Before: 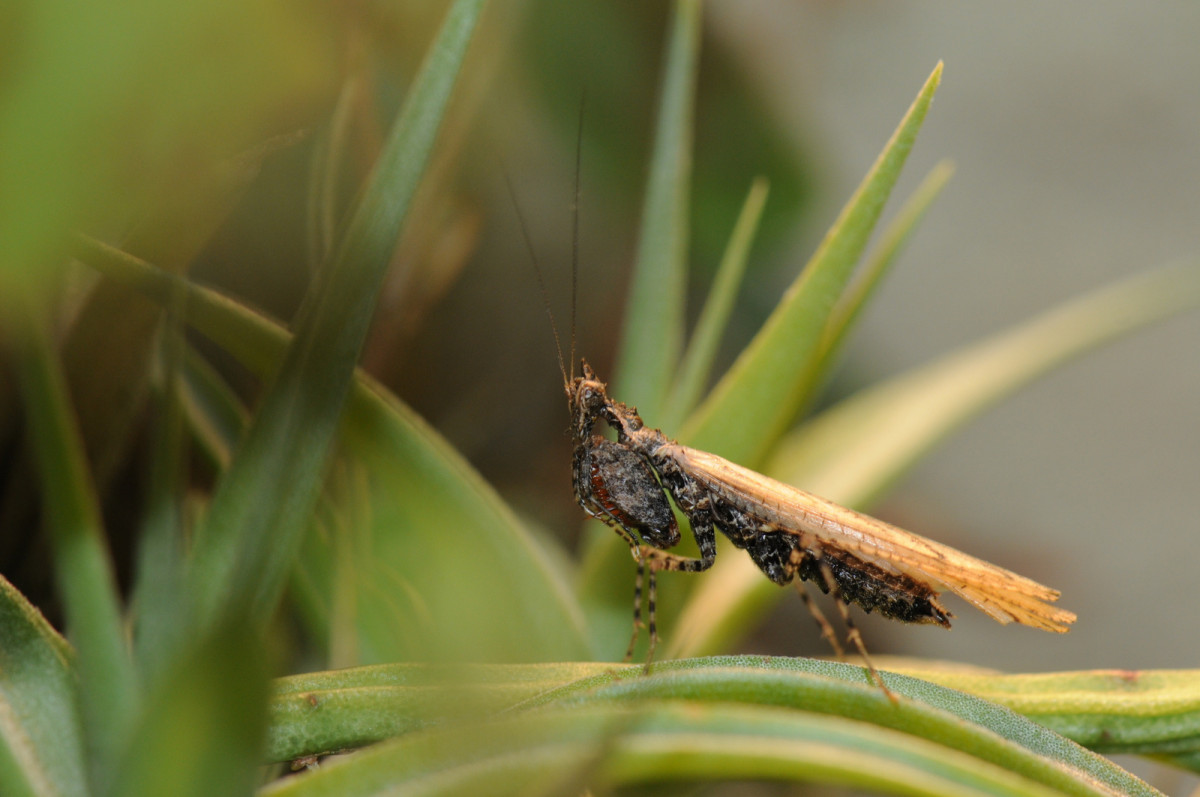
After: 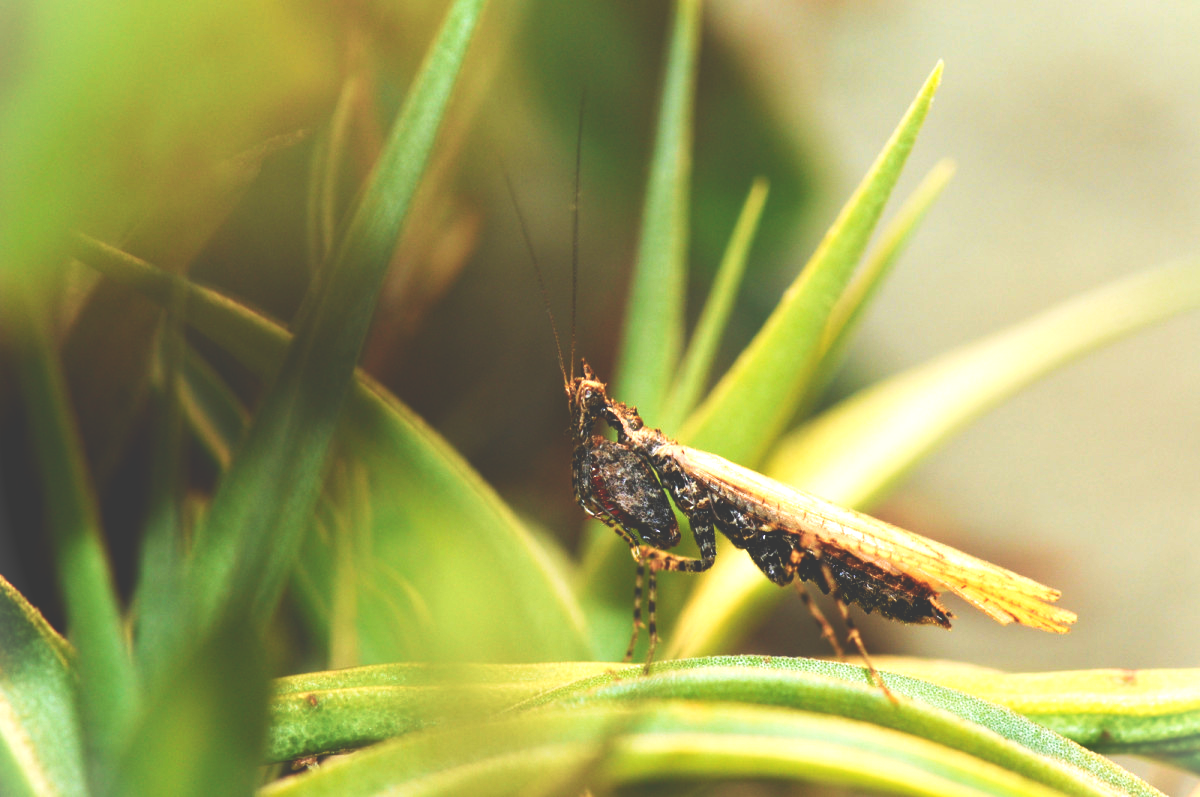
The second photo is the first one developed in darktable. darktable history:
shadows and highlights: shadows -12.5, white point adjustment 4, highlights 28.33
exposure: black level correction 0.005, exposure 0.417 EV, compensate highlight preservation false
velvia: strength 39.63%
vignetting: fall-off start 100%, brightness 0.3, saturation 0
base curve: curves: ch0 [(0, 0.036) (0.007, 0.037) (0.604, 0.887) (1, 1)], preserve colors none
